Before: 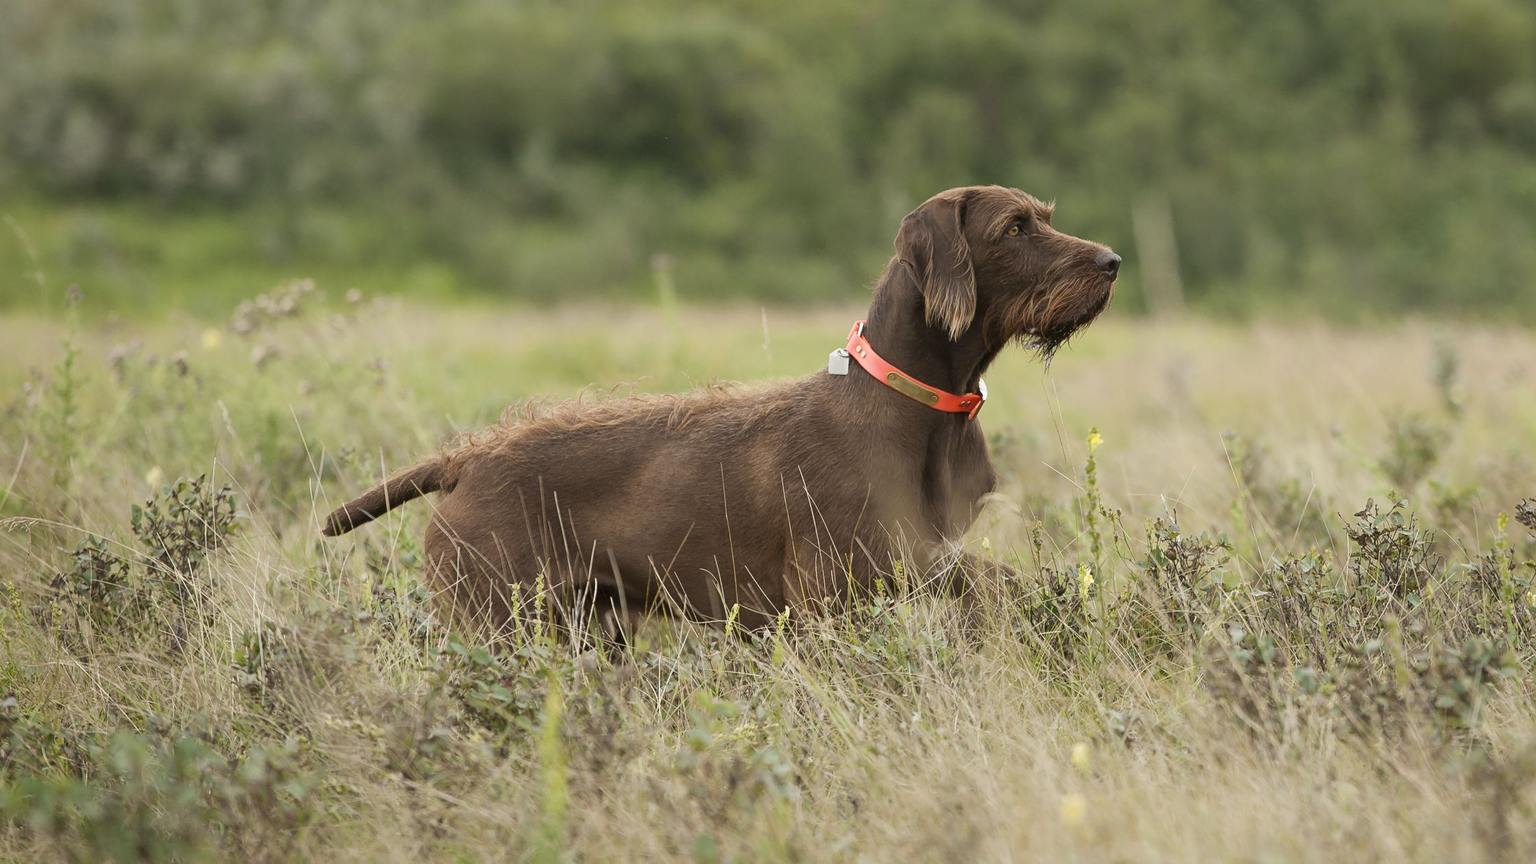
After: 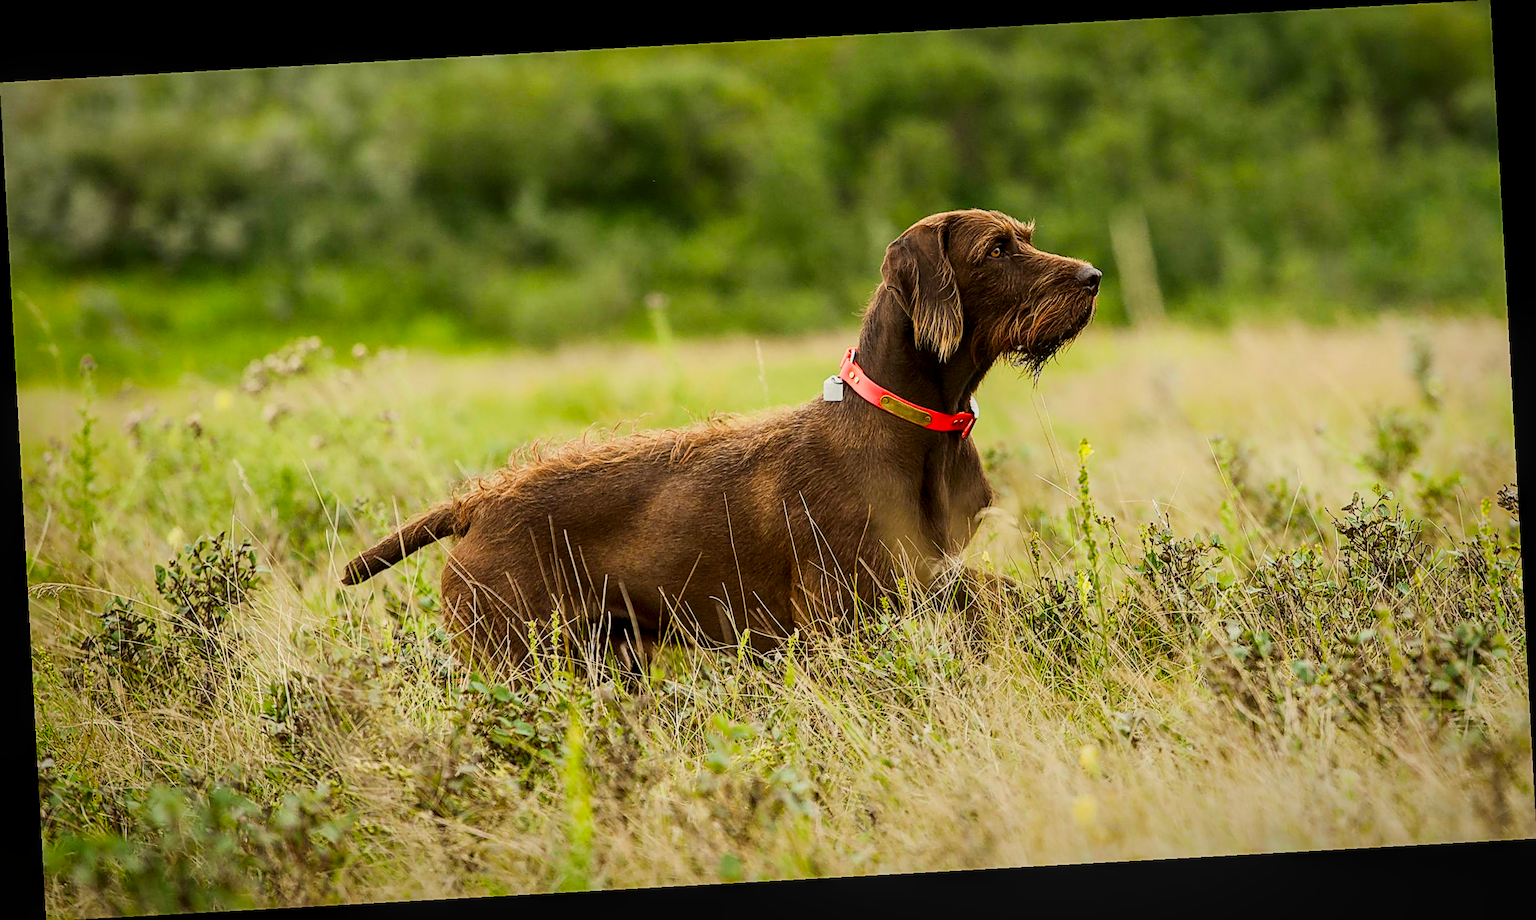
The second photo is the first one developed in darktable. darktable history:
filmic rgb: black relative exposure -7.65 EV, white relative exposure 4.56 EV, hardness 3.61, contrast 1.05
vignetting: fall-off start 80.87%, fall-off radius 61.59%, brightness -0.384, saturation 0.007, center (0, 0.007), automatic ratio true, width/height ratio 1.418
rotate and perspective: rotation -3.18°, automatic cropping off
color balance rgb: shadows fall-off 101%, linear chroma grading › mid-tones 7.63%, perceptual saturation grading › mid-tones 11.68%, mask middle-gray fulcrum 22.45%, global vibrance 10.11%, saturation formula JzAzBz (2021)
contrast brightness saturation: contrast 0.26, brightness 0.02, saturation 0.87
local contrast: detail 130%
sharpen: on, module defaults
contrast equalizer: octaves 7, y [[0.6 ×6], [0.55 ×6], [0 ×6], [0 ×6], [0 ×6]], mix -0.2
